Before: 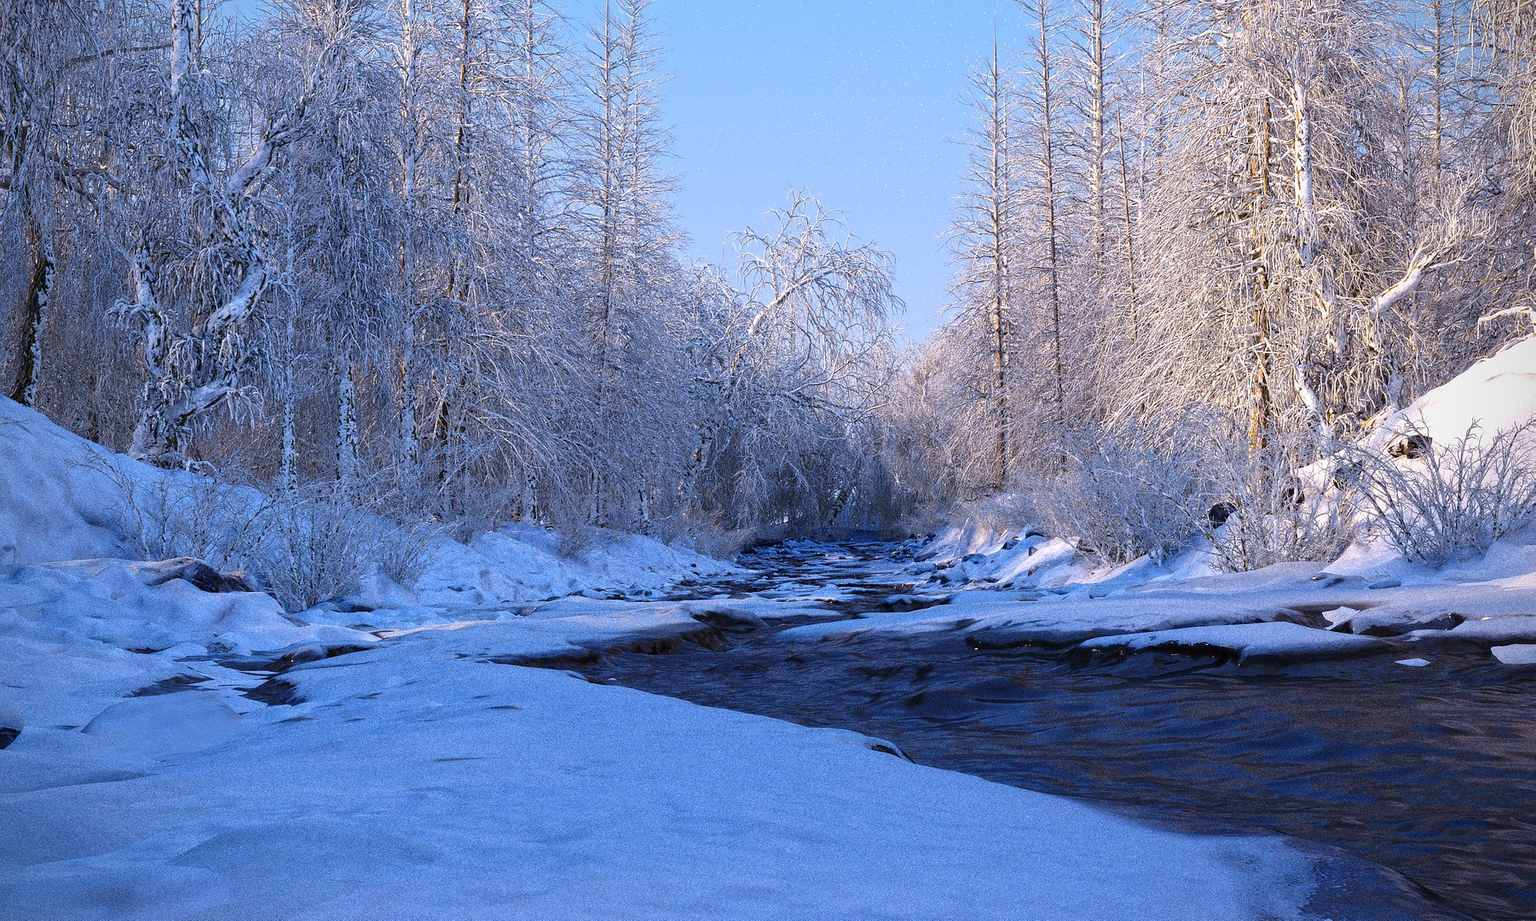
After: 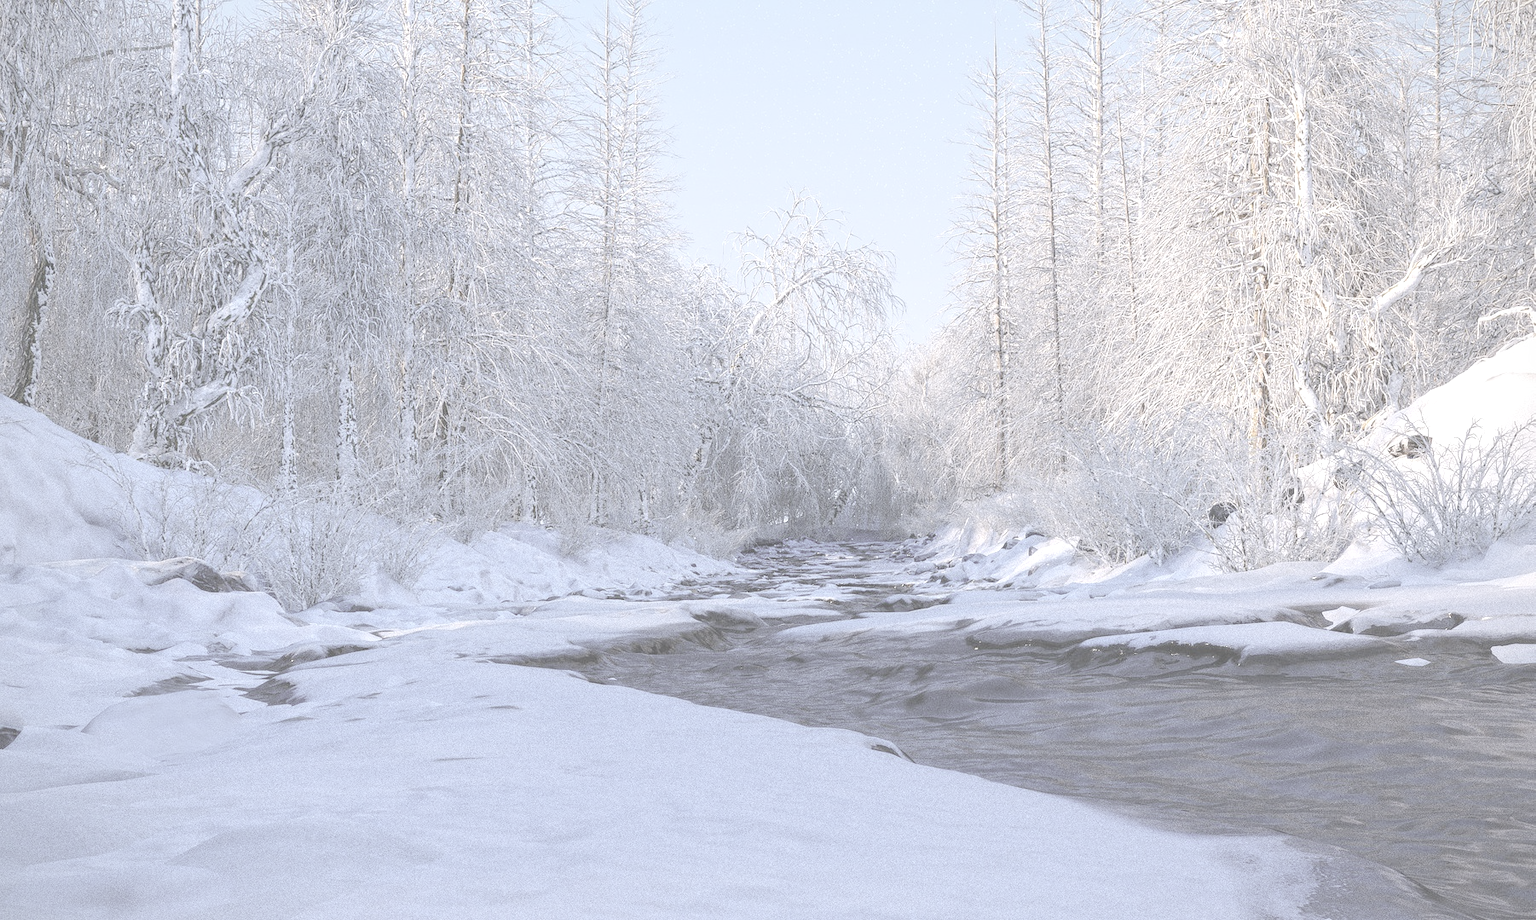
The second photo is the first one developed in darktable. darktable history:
contrast brightness saturation: contrast -0.316, brightness 0.733, saturation -0.789
exposure: exposure 0.919 EV, compensate highlight preservation false
local contrast: on, module defaults
